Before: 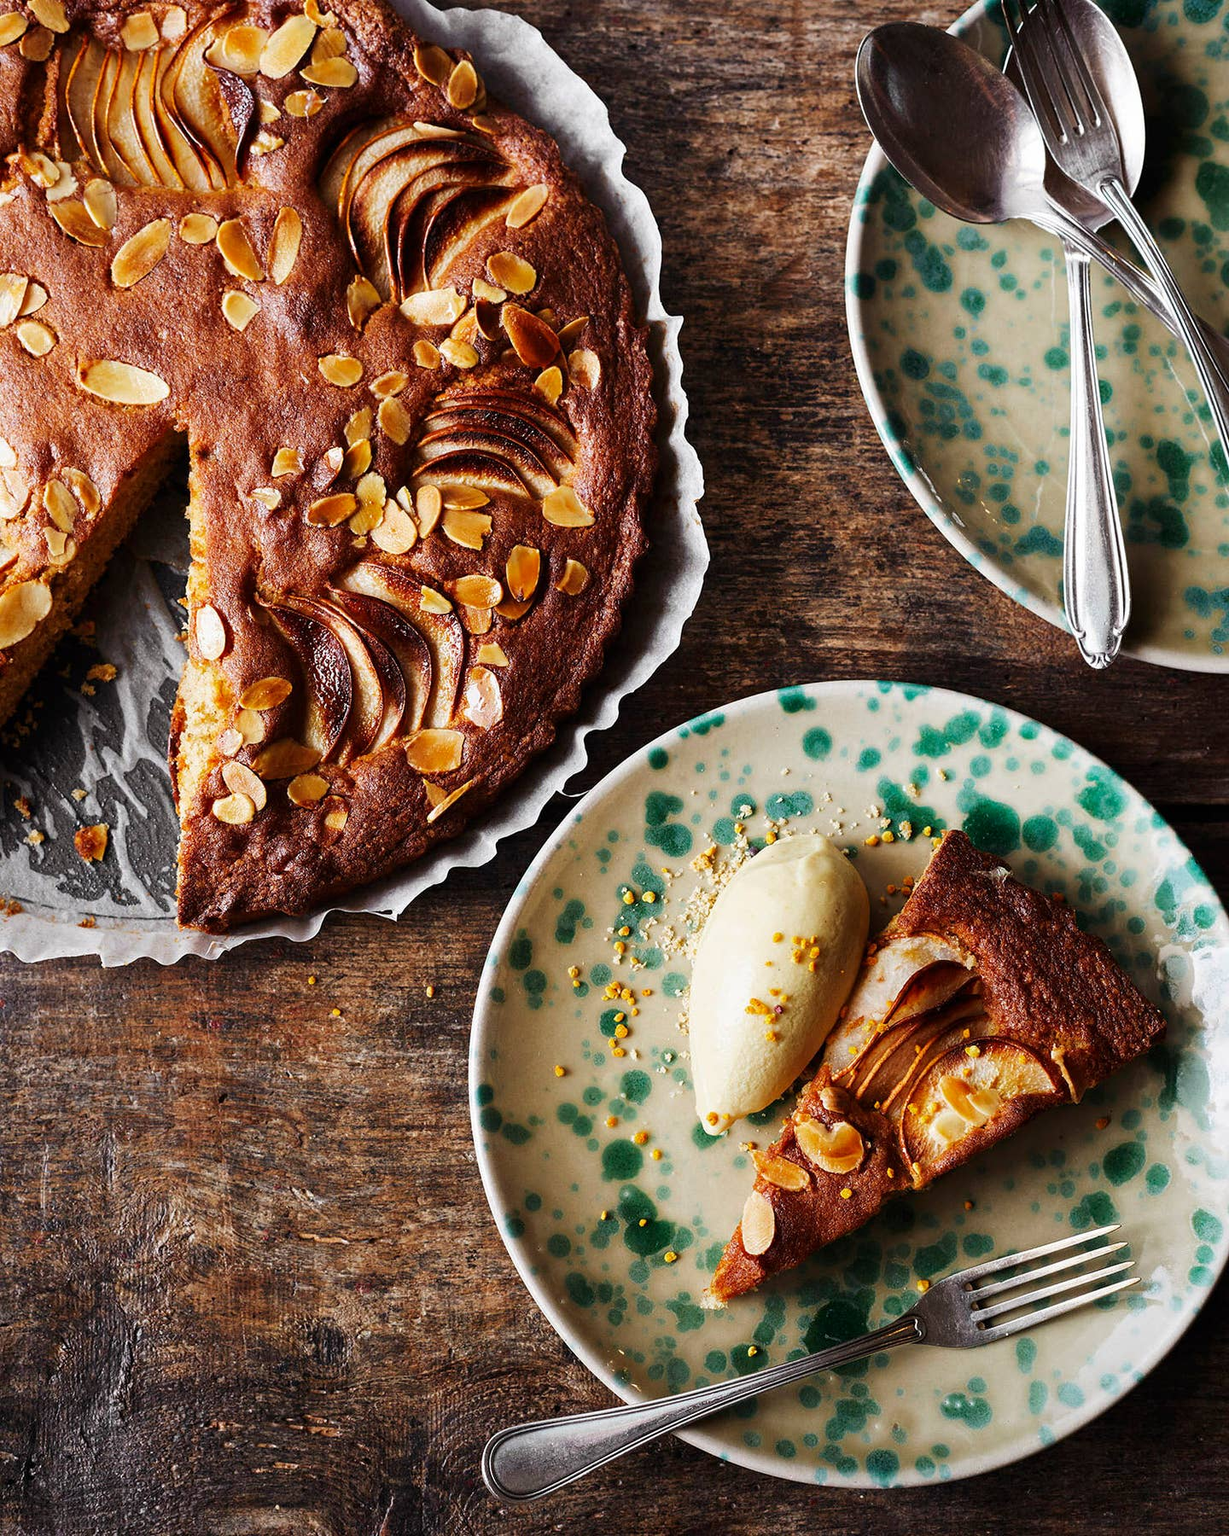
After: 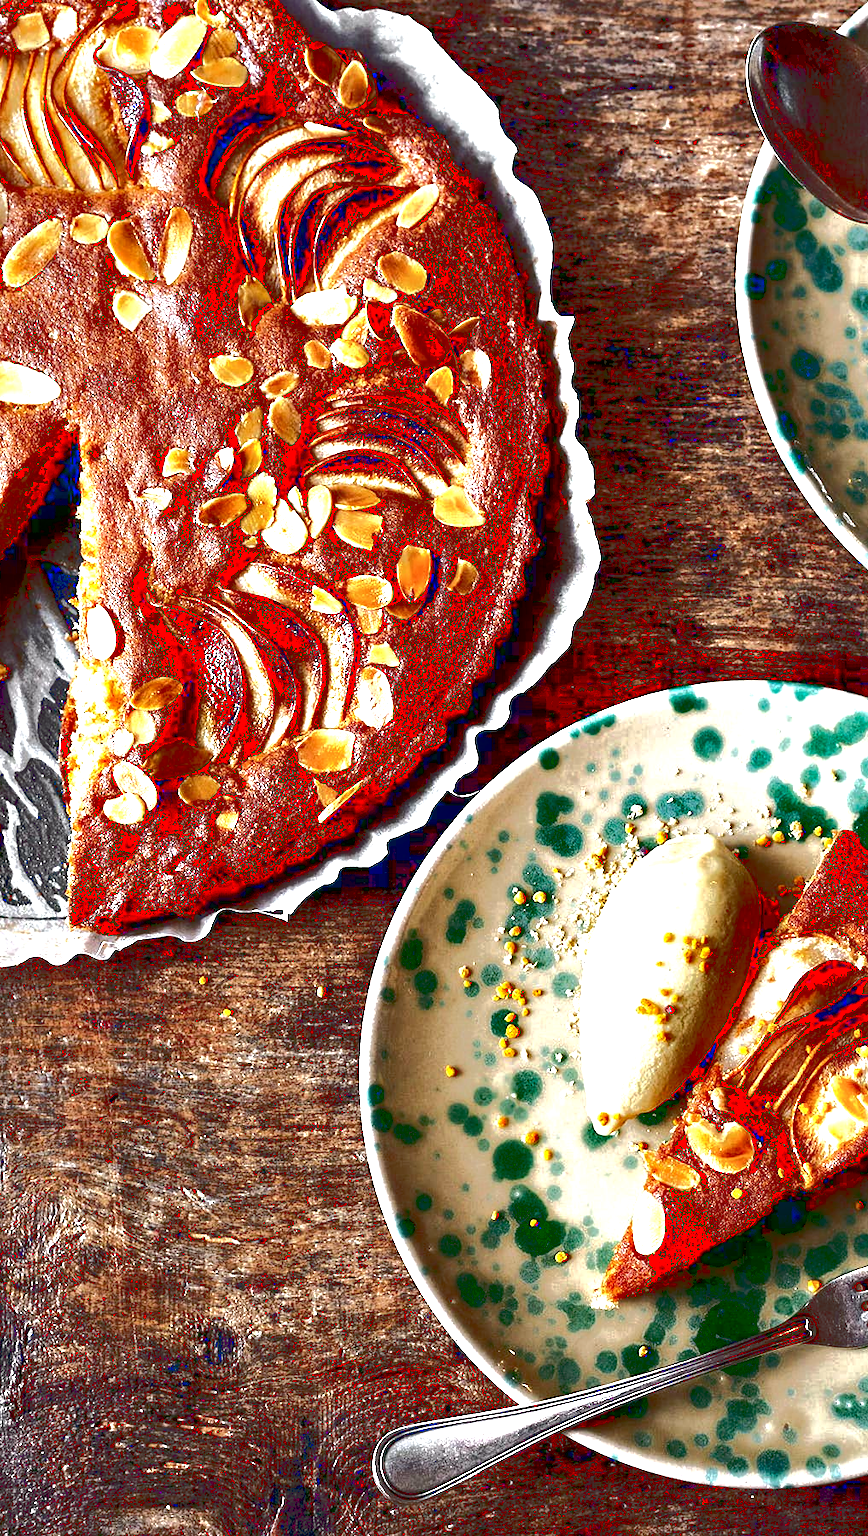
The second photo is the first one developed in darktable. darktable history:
crop and rotate: left 8.935%, right 20.318%
contrast equalizer: y [[0.6 ×6], [0.55 ×6], [0 ×6], [0 ×6], [0 ×6]]
contrast brightness saturation: contrast 0.138
exposure: exposure 0.609 EV, compensate highlight preservation false
tone curve: curves: ch0 [(0, 0) (0.003, 0.149) (0.011, 0.152) (0.025, 0.154) (0.044, 0.164) (0.069, 0.179) (0.1, 0.194) (0.136, 0.211) (0.177, 0.232) (0.224, 0.258) (0.277, 0.289) (0.335, 0.326) (0.399, 0.371) (0.468, 0.438) (0.543, 0.504) (0.623, 0.569) (0.709, 0.642) (0.801, 0.716) (0.898, 0.775) (1, 1)], color space Lab, linked channels, preserve colors none
